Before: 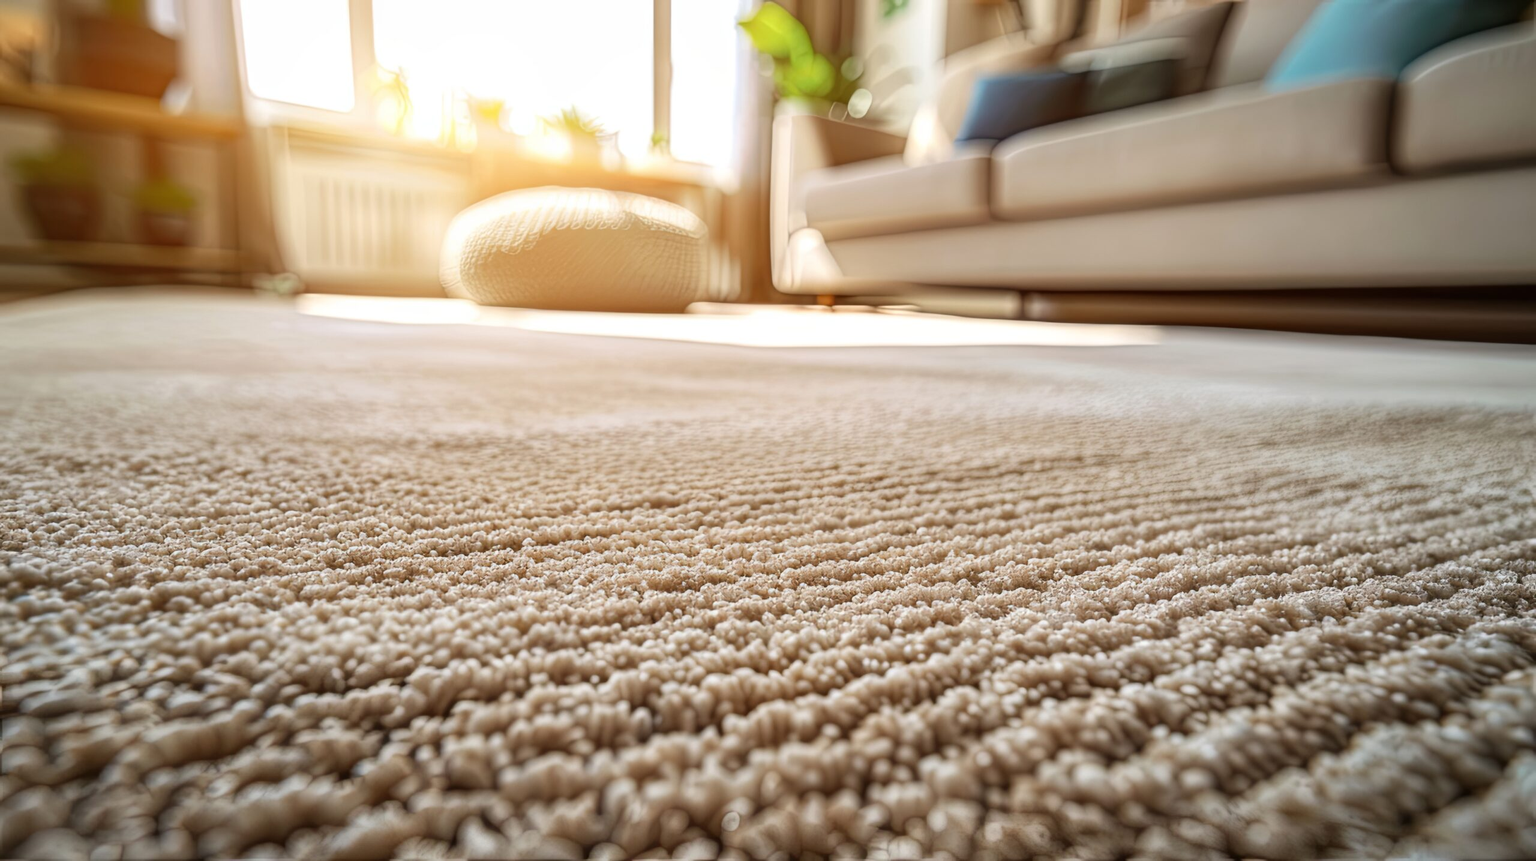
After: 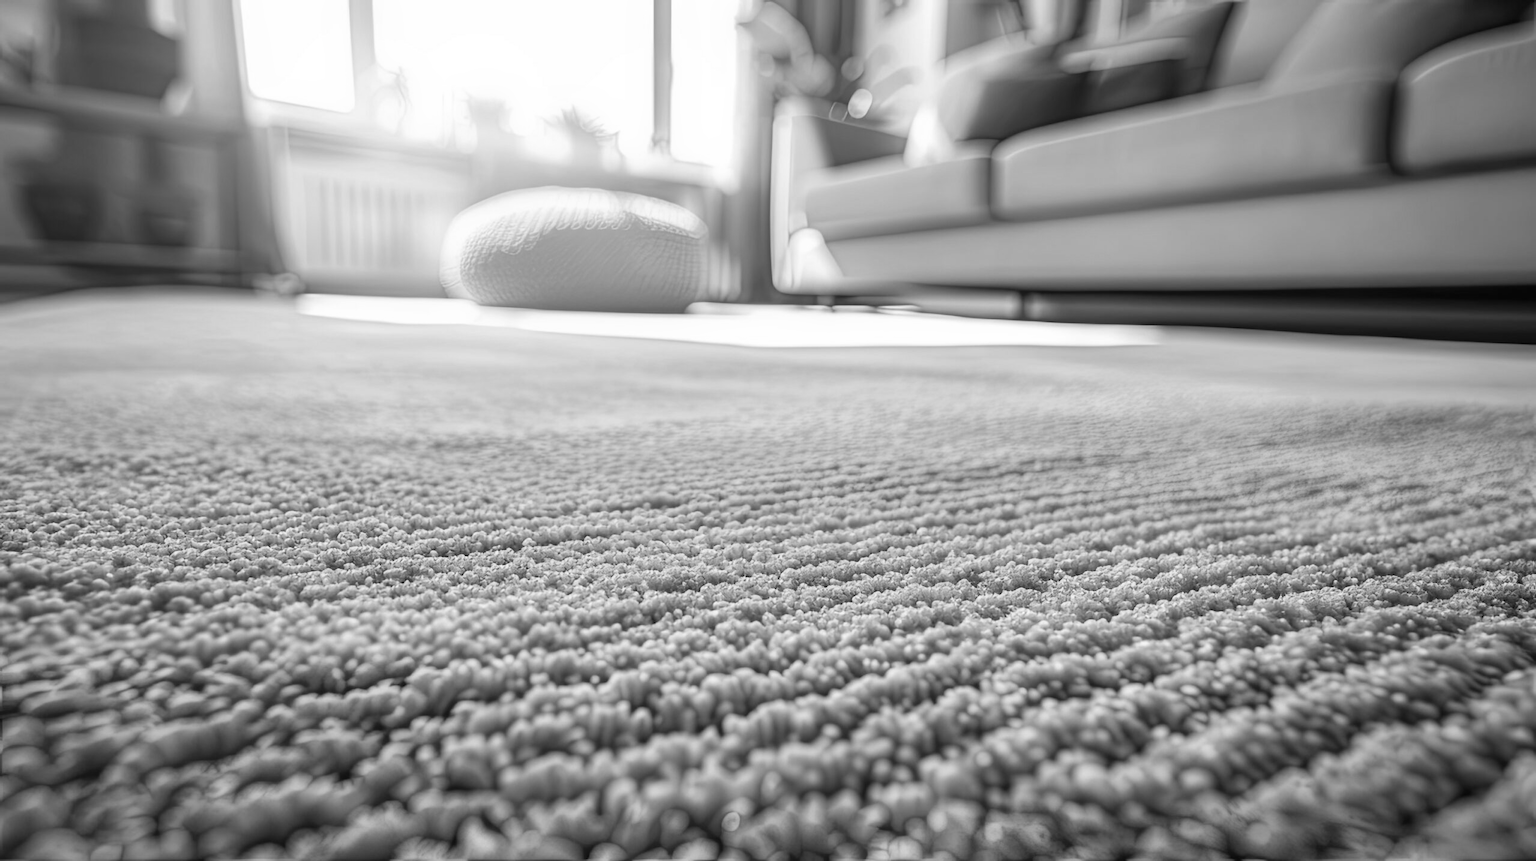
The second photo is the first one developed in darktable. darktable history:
color correction: highlights a* 7.34, highlights b* 4.37
monochrome: size 1
